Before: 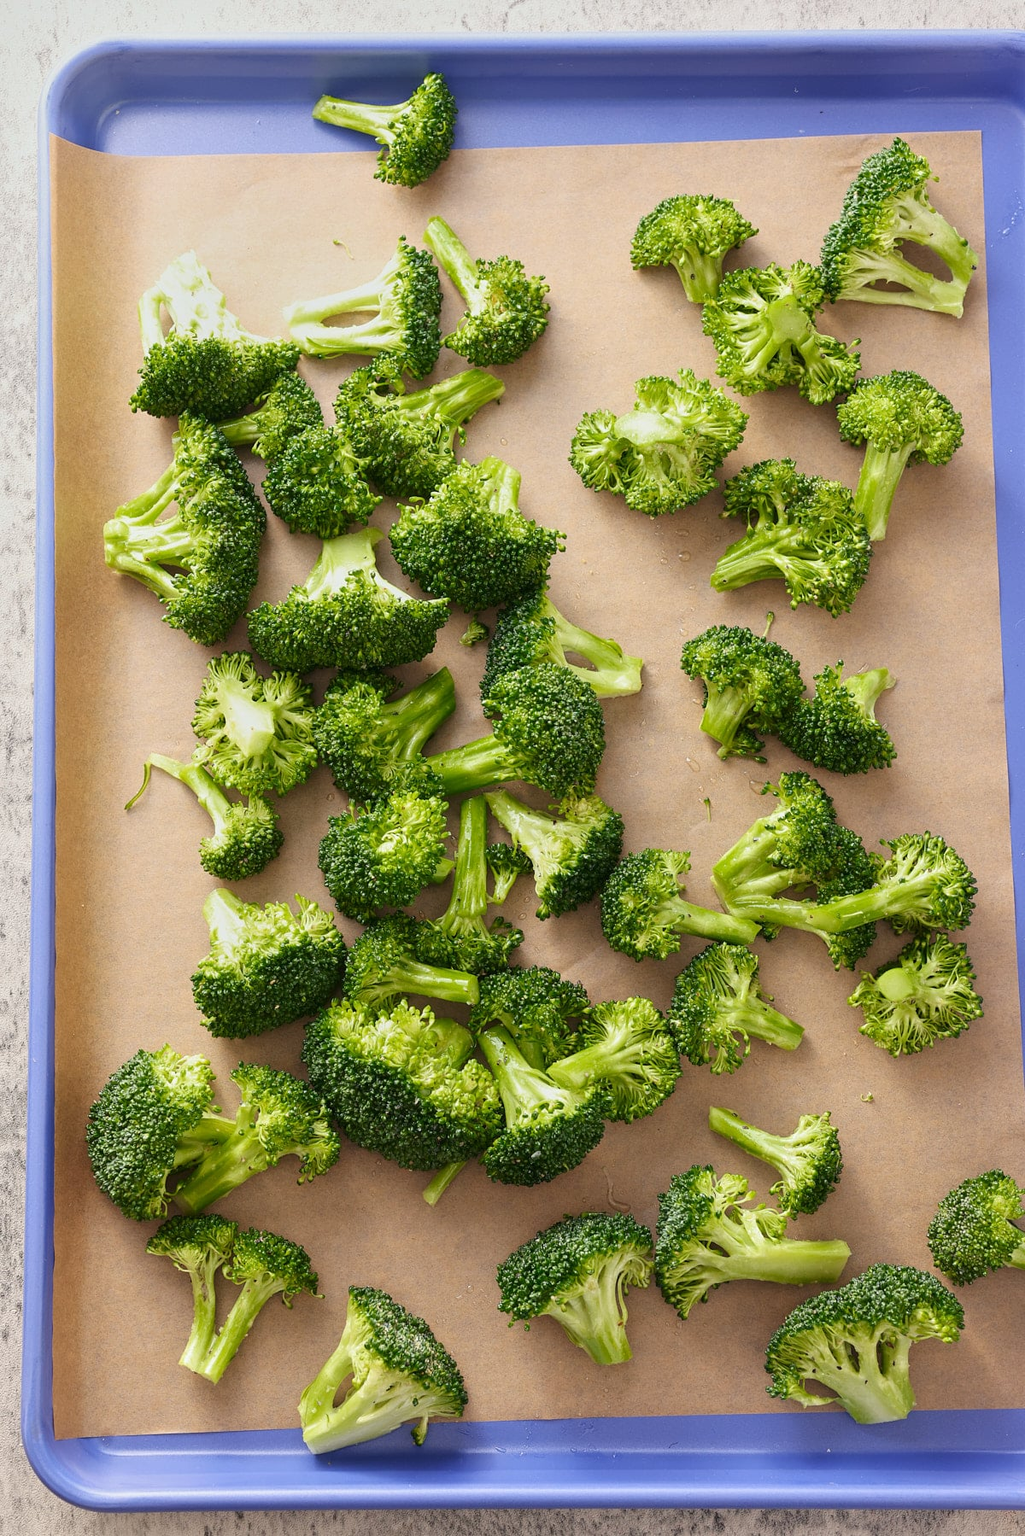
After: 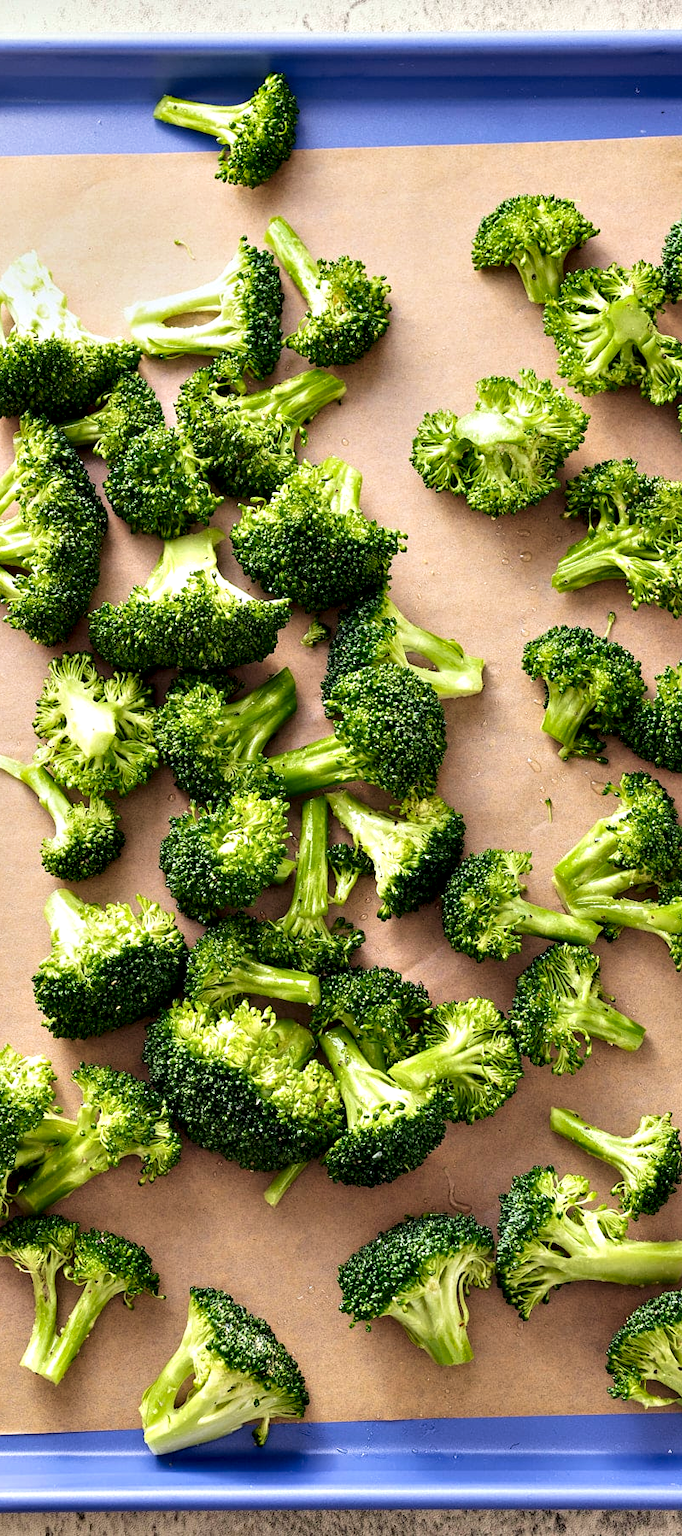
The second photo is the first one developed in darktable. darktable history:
velvia: on, module defaults
crop and rotate: left 15.574%, right 17.775%
contrast equalizer: y [[0.6 ×6], [0.55 ×6], [0 ×6], [0 ×6], [0 ×6]]
